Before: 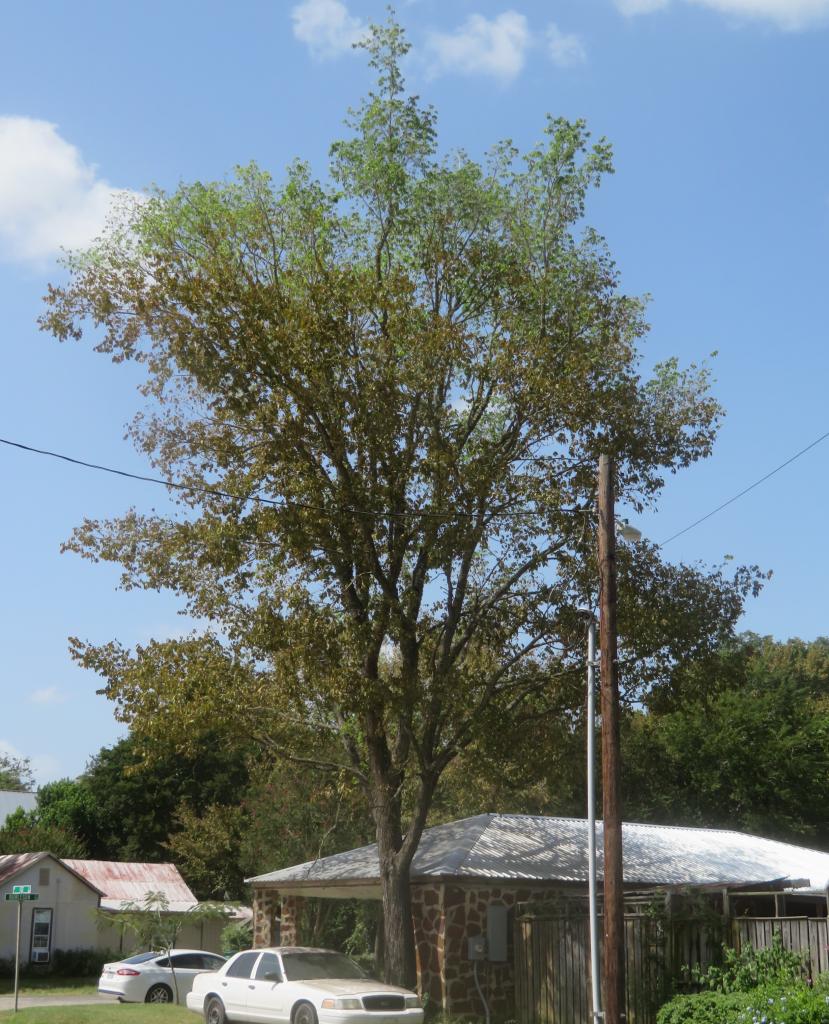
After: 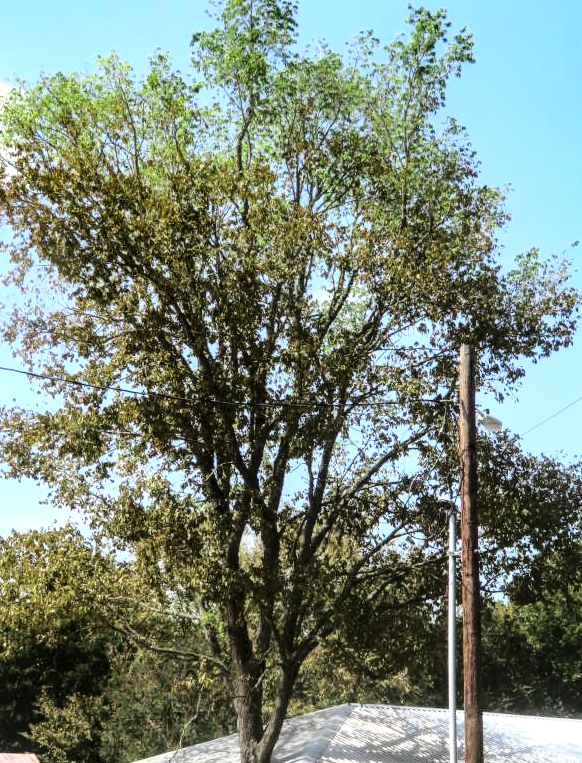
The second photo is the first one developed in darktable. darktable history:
crop and rotate: left 16.798%, top 10.818%, right 12.982%, bottom 14.628%
tone equalizer: -8 EV -0.713 EV, -7 EV -0.68 EV, -6 EV -0.599 EV, -5 EV -0.41 EV, -3 EV 0.377 EV, -2 EV 0.6 EV, -1 EV 0.683 EV, +0 EV 0.754 EV
base curve: curves: ch0 [(0, 0) (0.036, 0.025) (0.121, 0.166) (0.206, 0.329) (0.605, 0.79) (1, 1)]
shadows and highlights: soften with gaussian
local contrast: detail 130%
